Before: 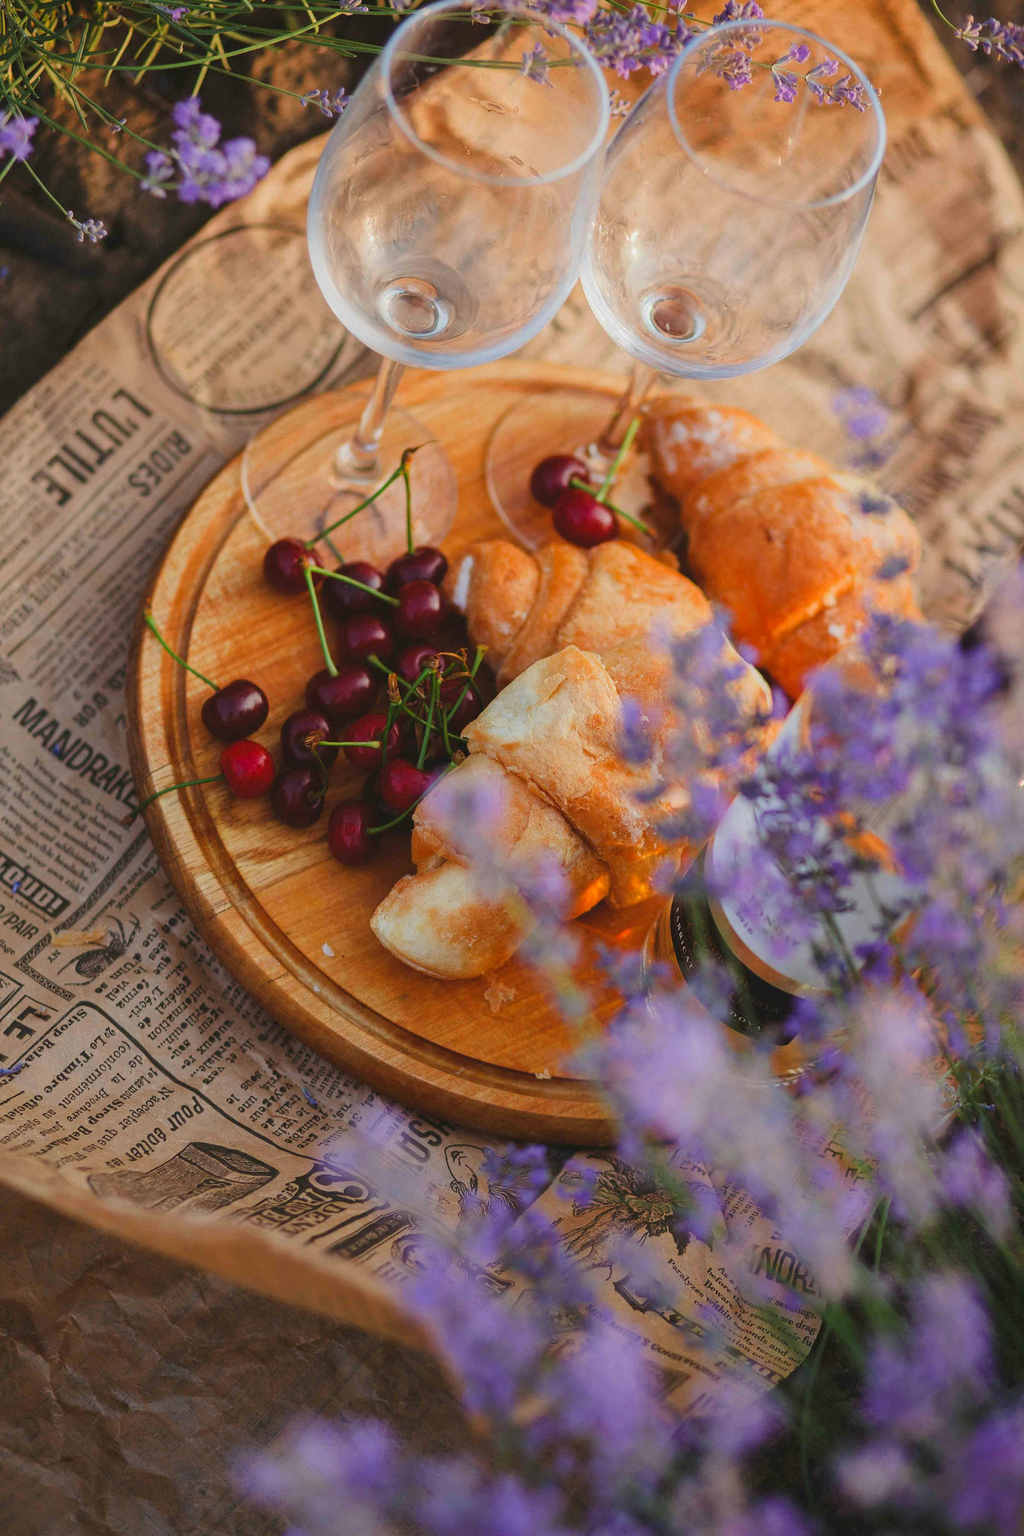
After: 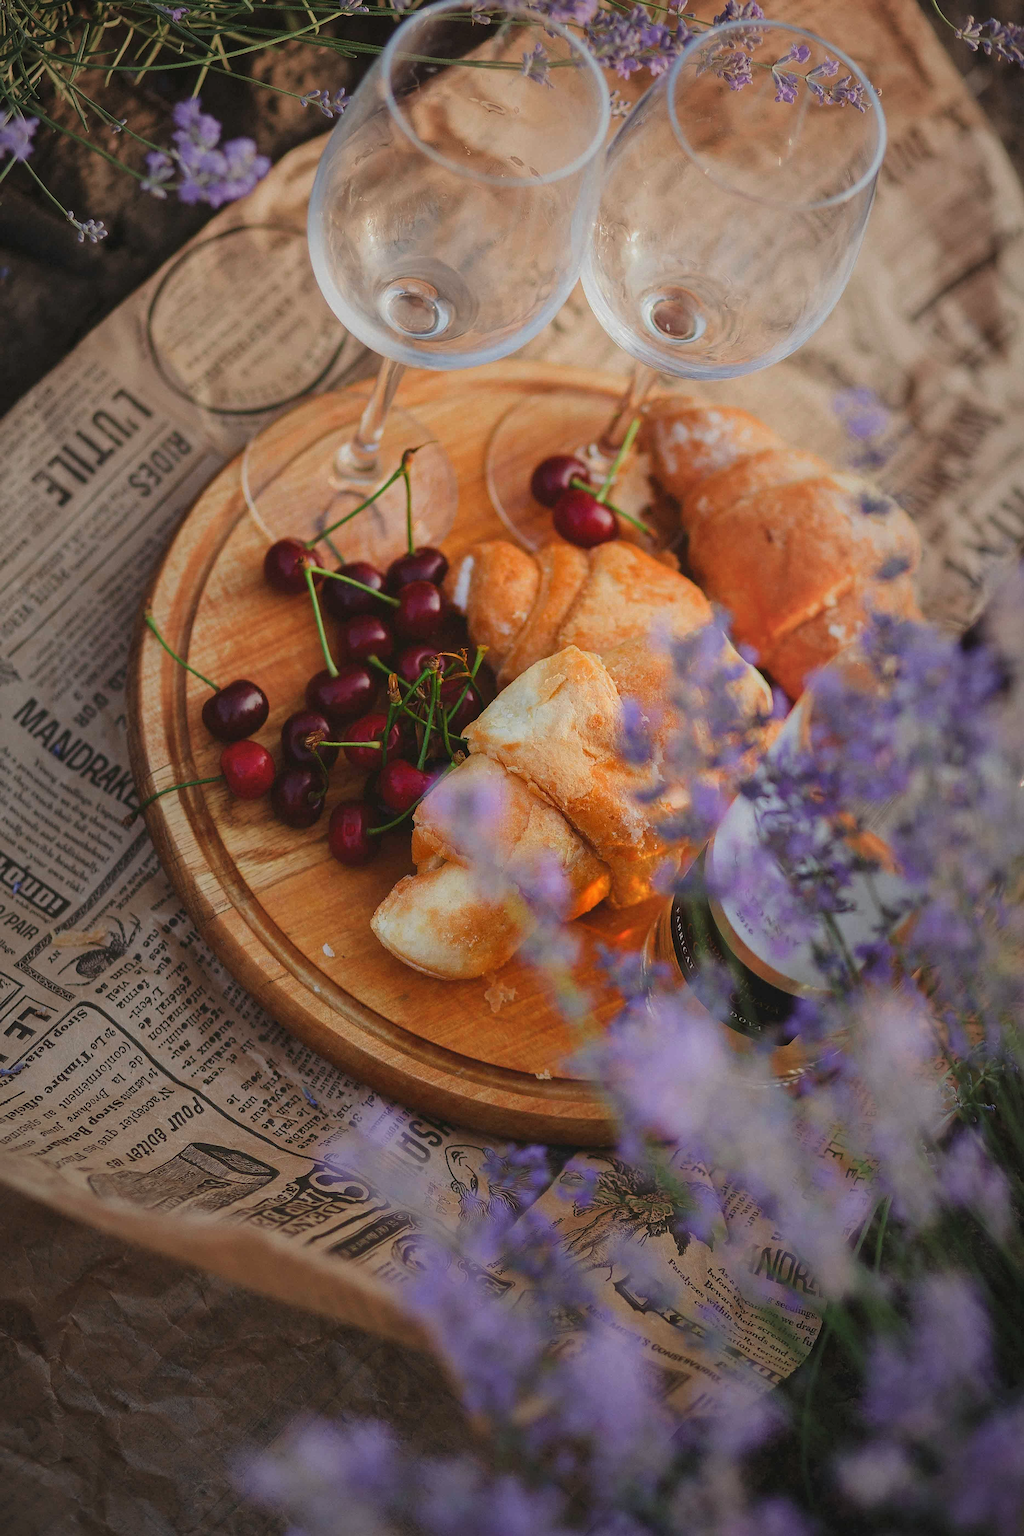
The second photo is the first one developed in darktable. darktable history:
vignetting: fall-off start 17.51%, fall-off radius 137.51%, width/height ratio 0.622, shape 0.596
sharpen: on, module defaults
